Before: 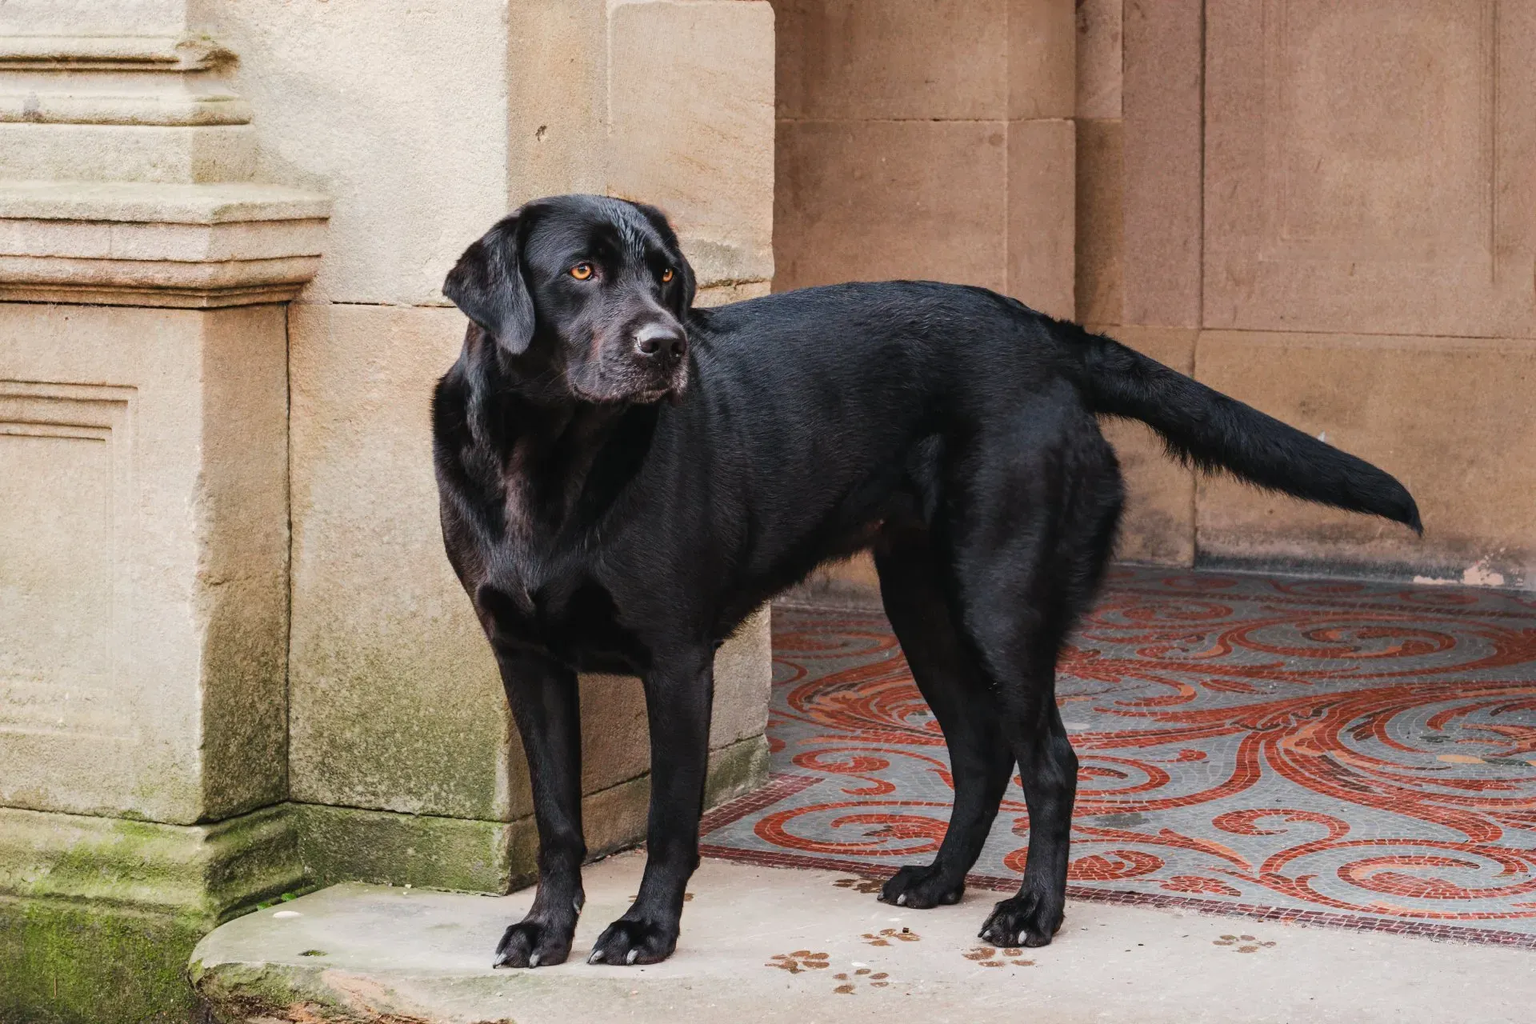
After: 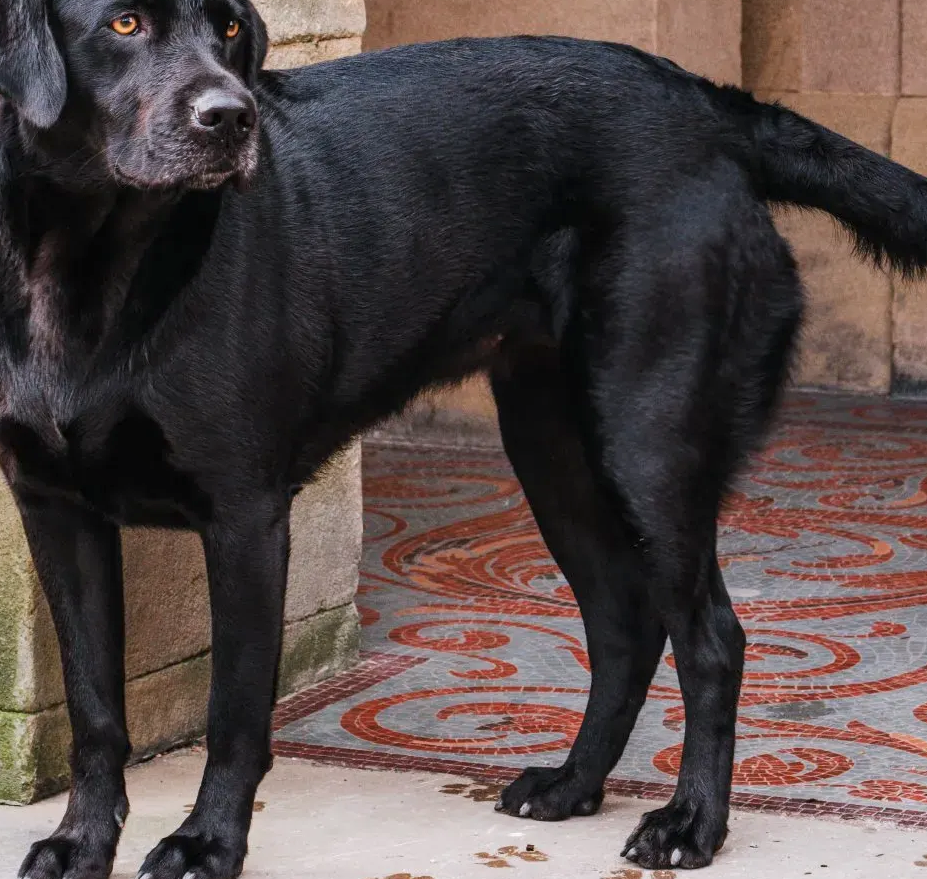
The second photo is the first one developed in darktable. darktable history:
local contrast: highlights 100%, shadows 100%, detail 120%, midtone range 0.2
white balance: red 1.004, blue 1.024
crop: left 31.379%, top 24.658%, right 20.326%, bottom 6.628%
